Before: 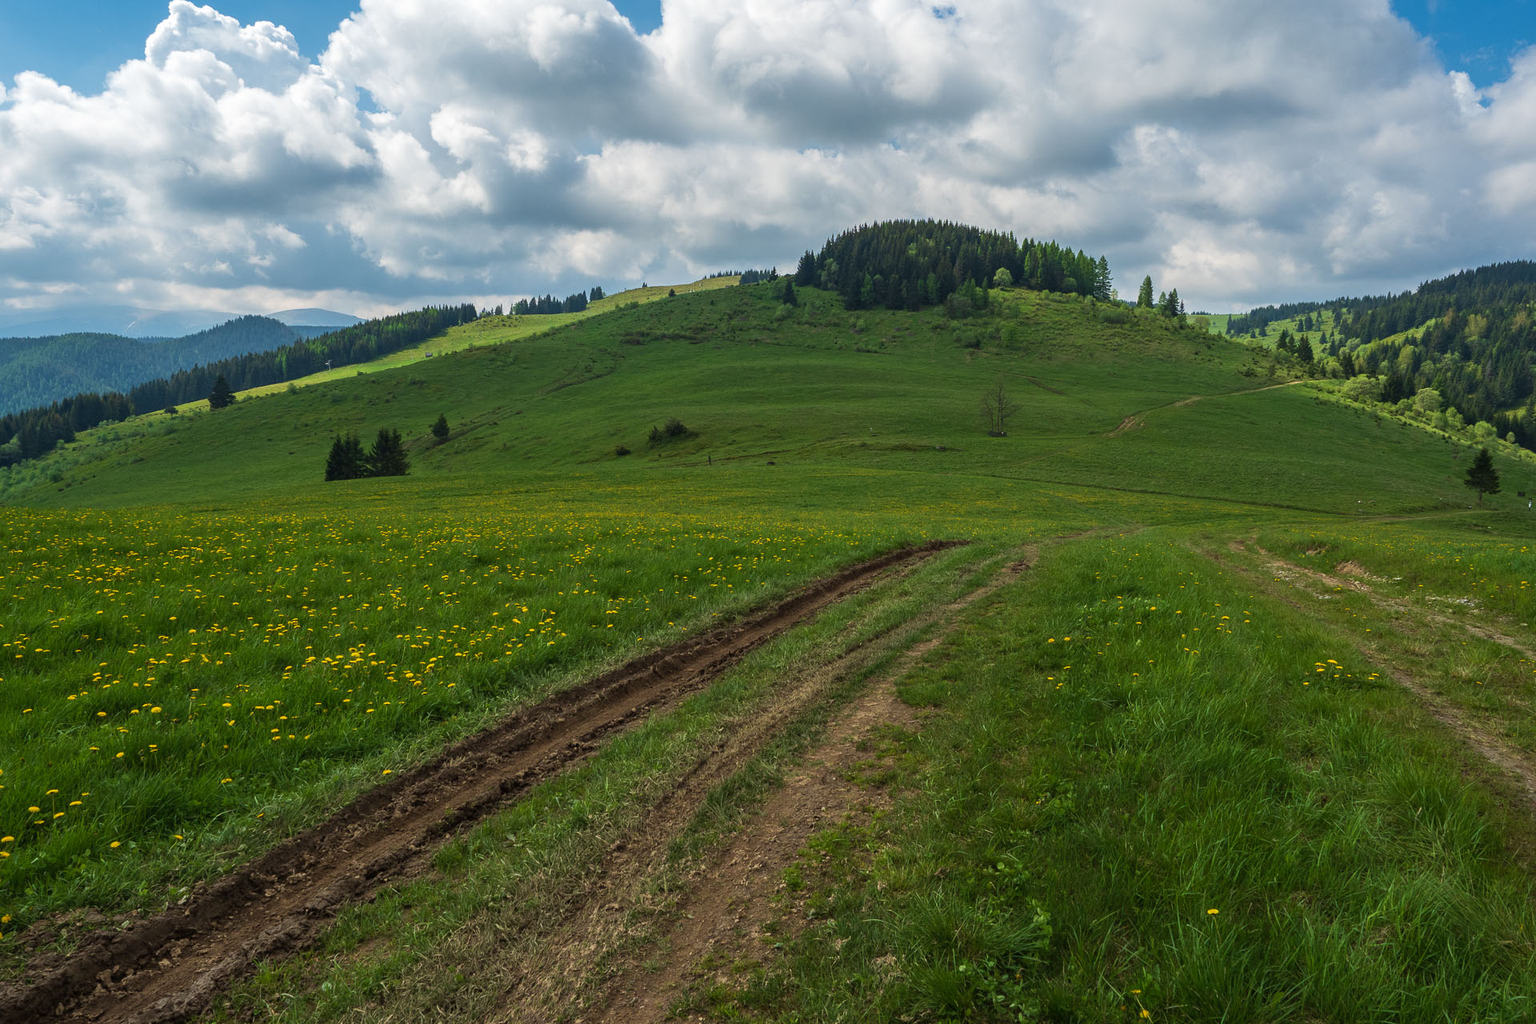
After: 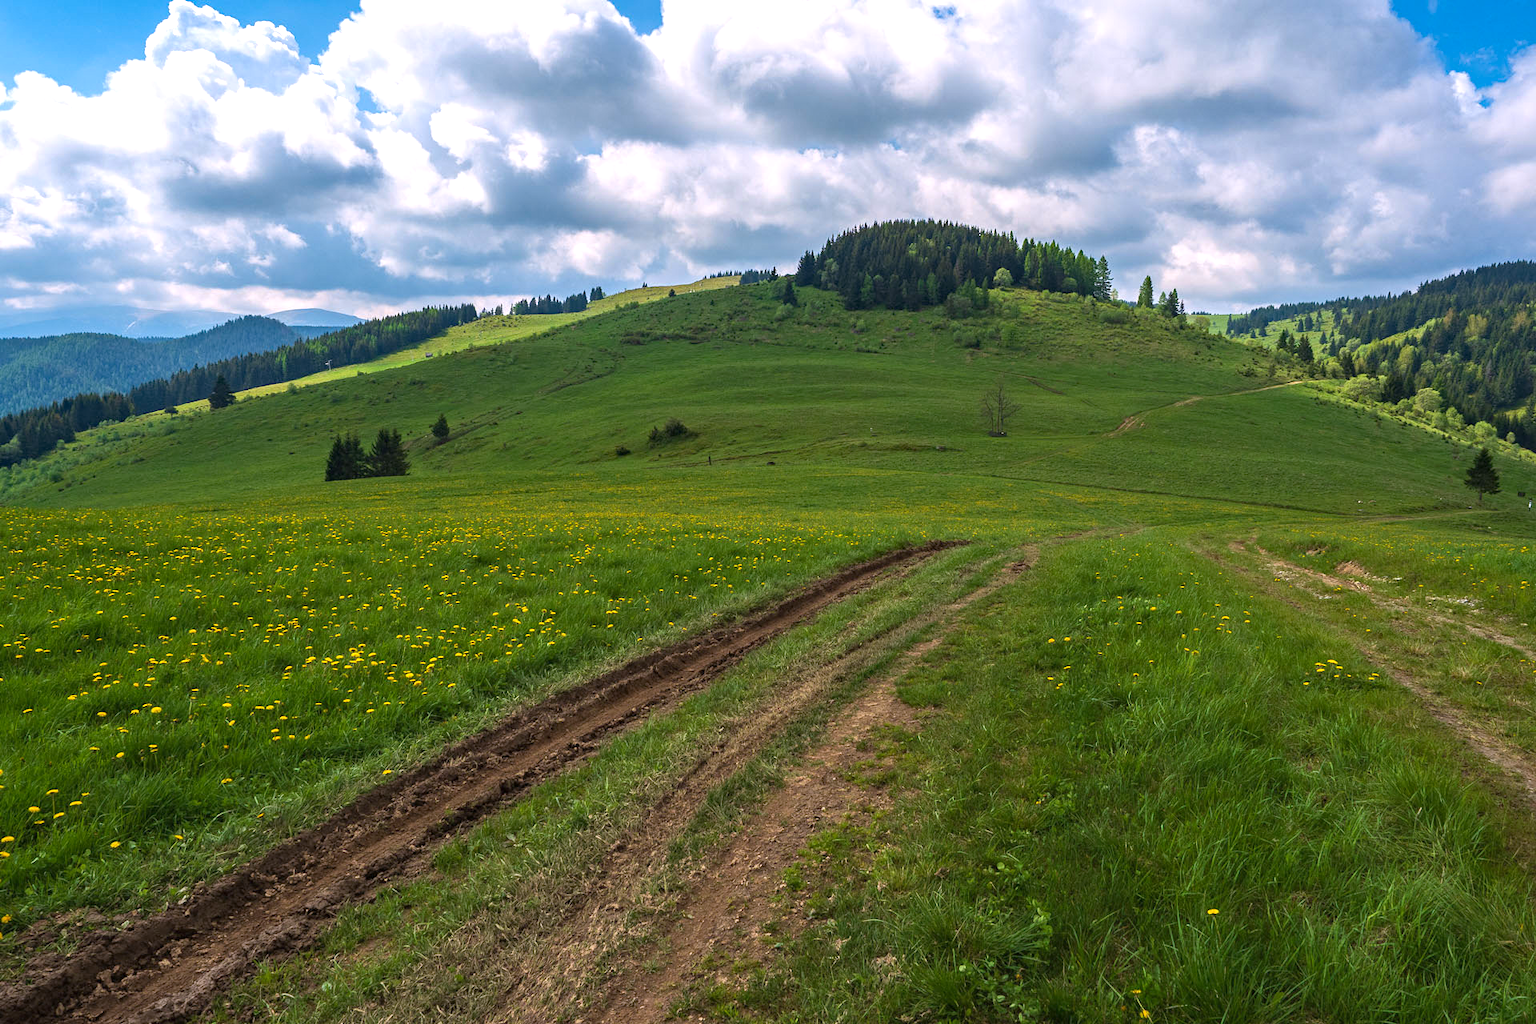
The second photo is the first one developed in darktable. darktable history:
haze removal: strength 0.29, distance 0.25, compatibility mode true, adaptive false
white balance: red 1.05, blue 1.072
exposure: exposure 0.485 EV, compensate highlight preservation false
